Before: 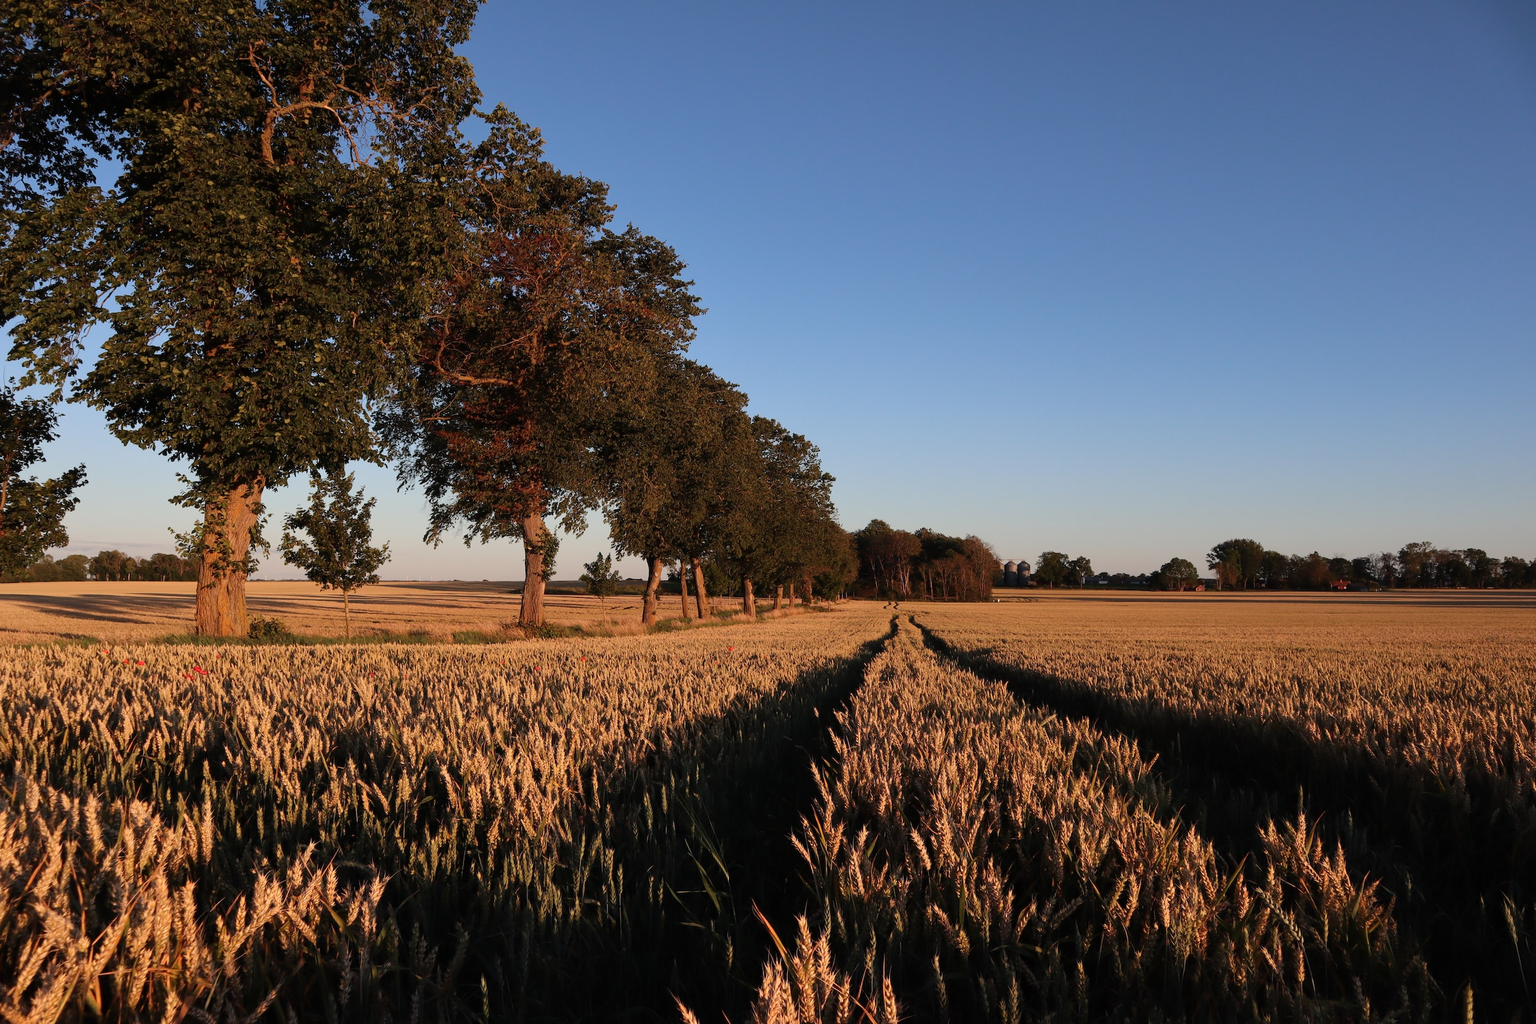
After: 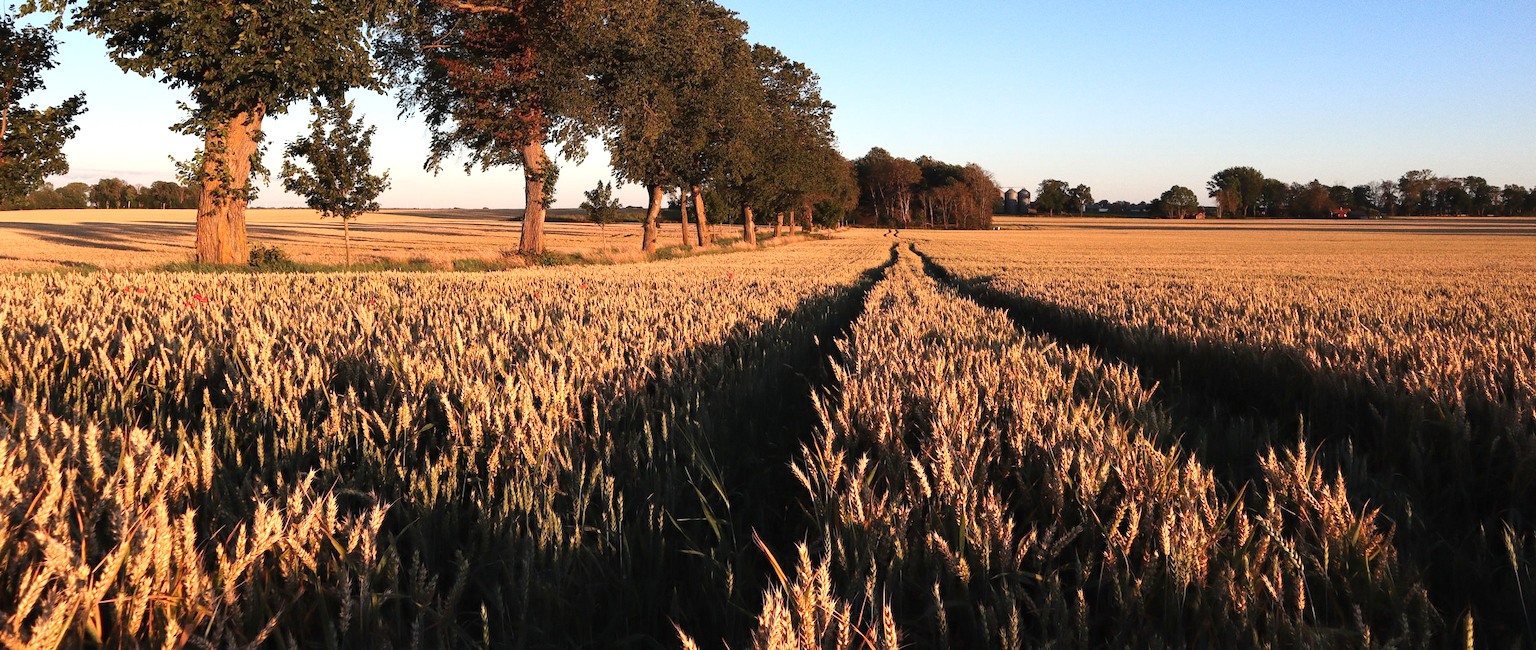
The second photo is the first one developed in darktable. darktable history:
grain: coarseness 0.09 ISO
exposure: black level correction 0, exposure 0.9 EV, compensate highlight preservation false
crop and rotate: top 36.435%
